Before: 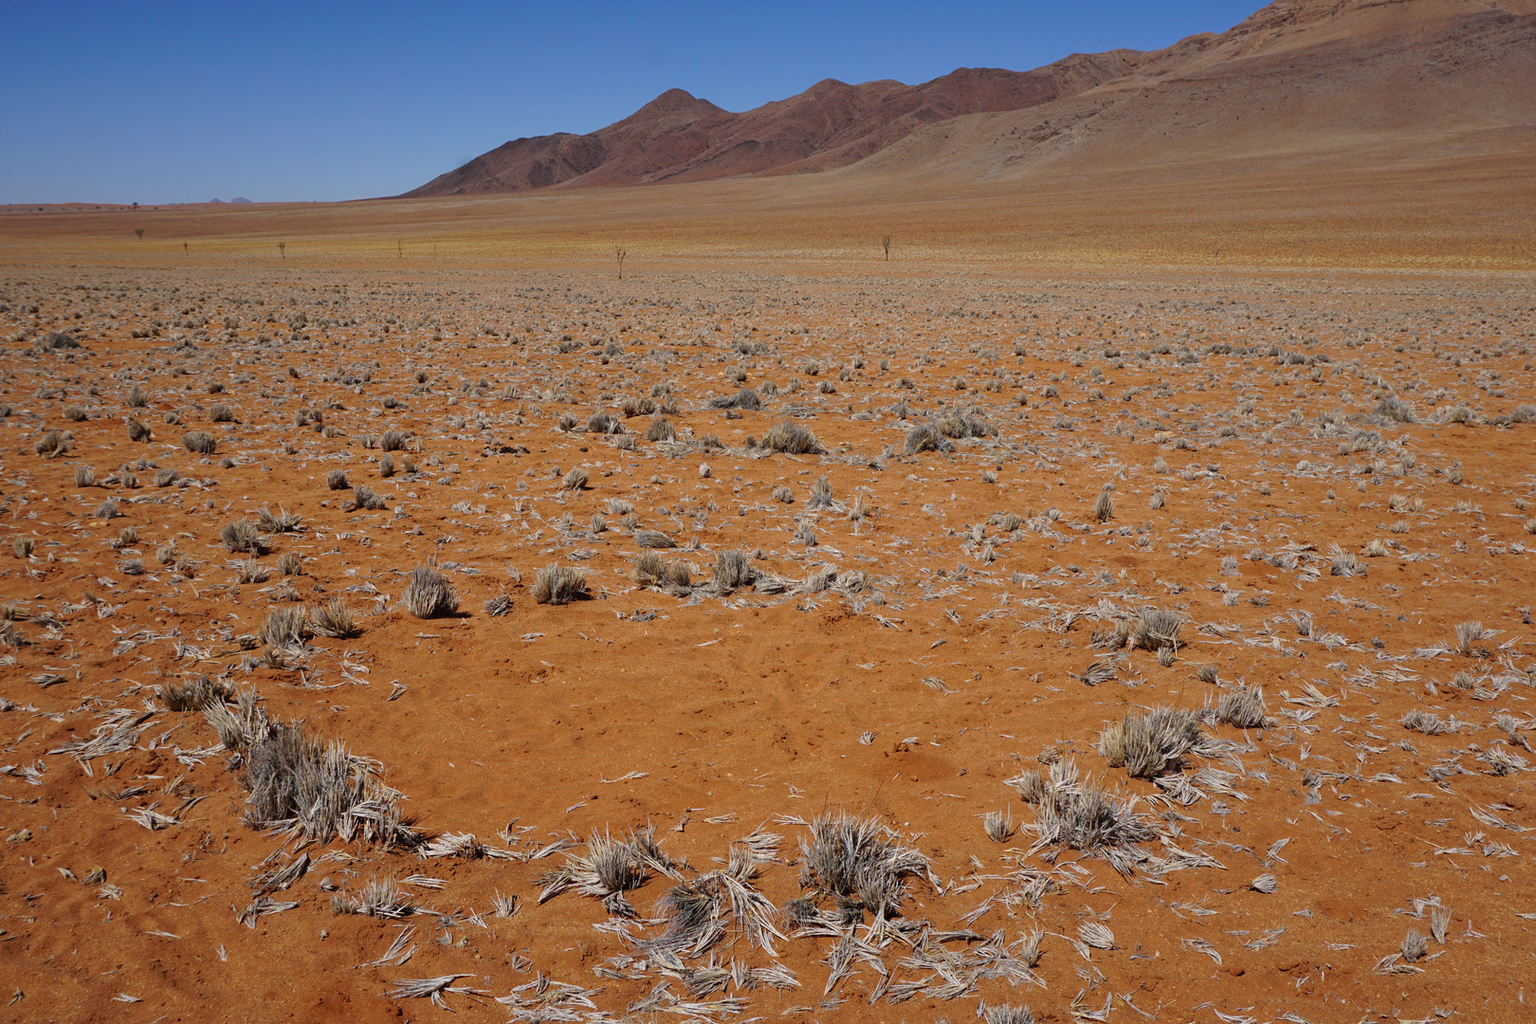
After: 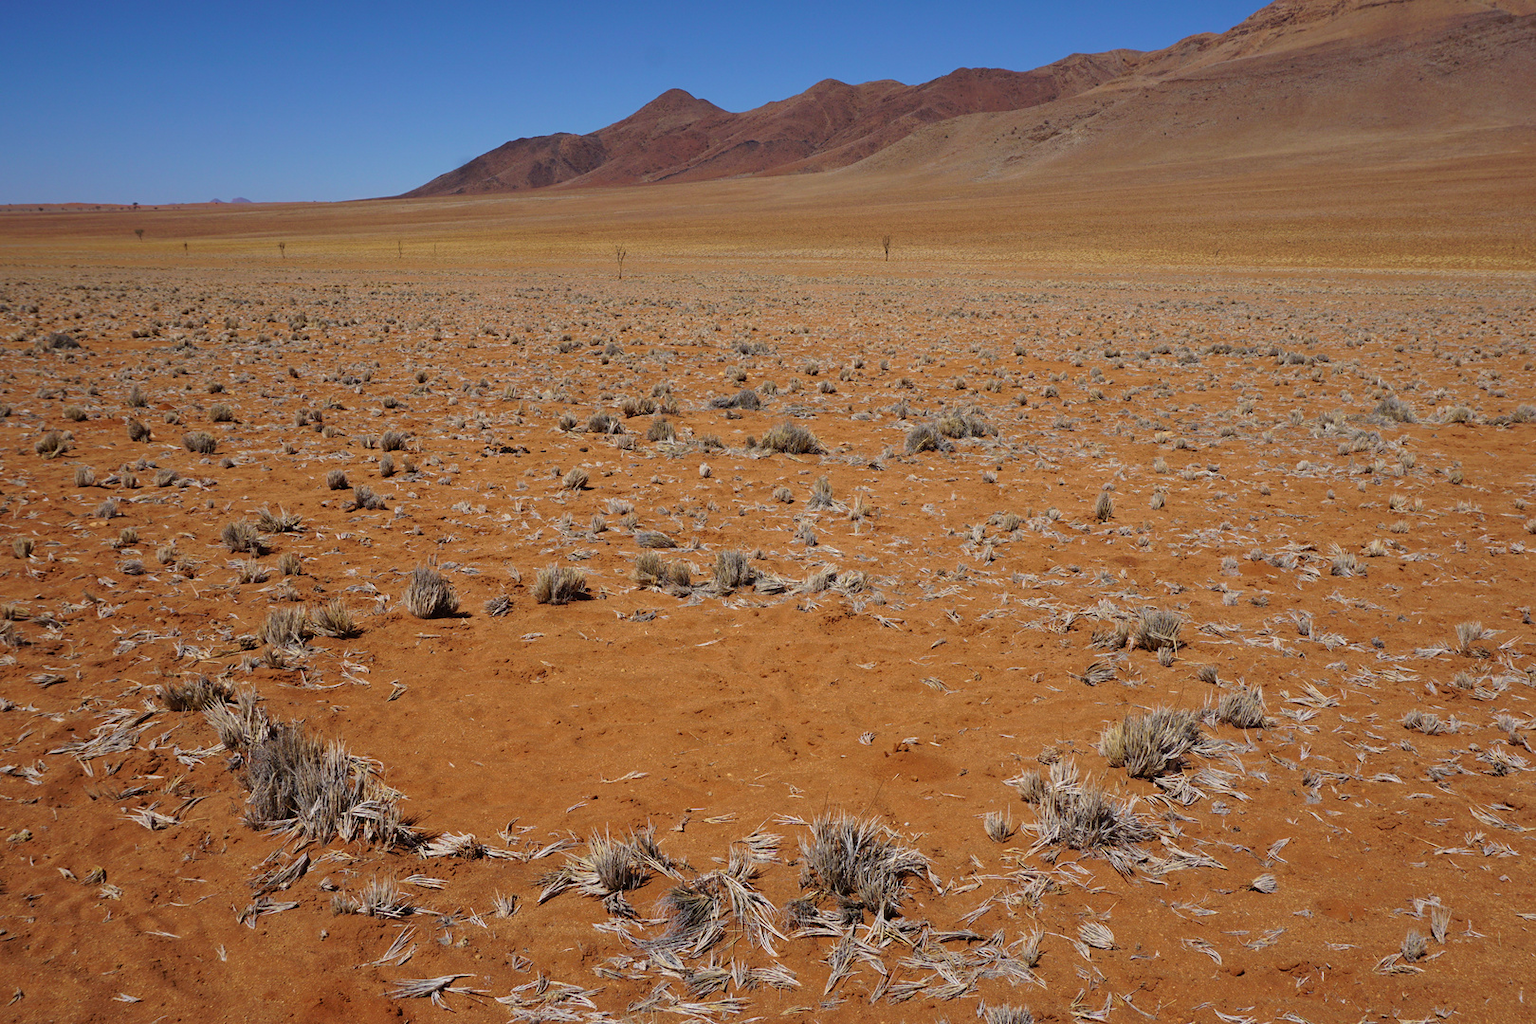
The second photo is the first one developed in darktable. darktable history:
velvia: strength 27.62%
